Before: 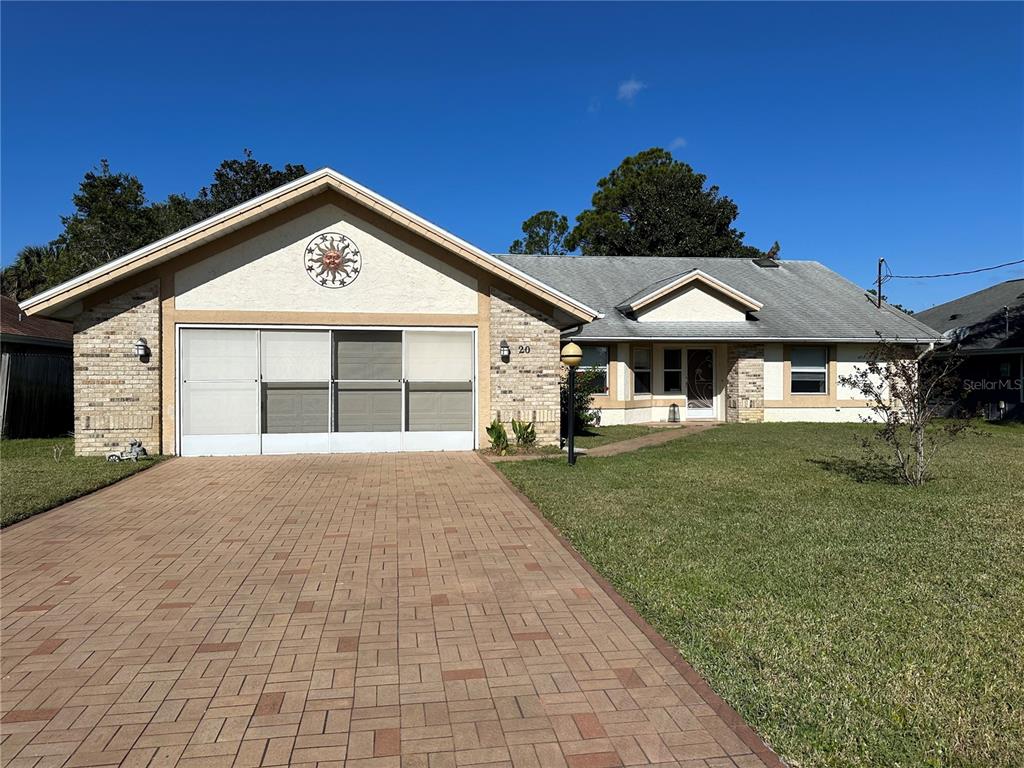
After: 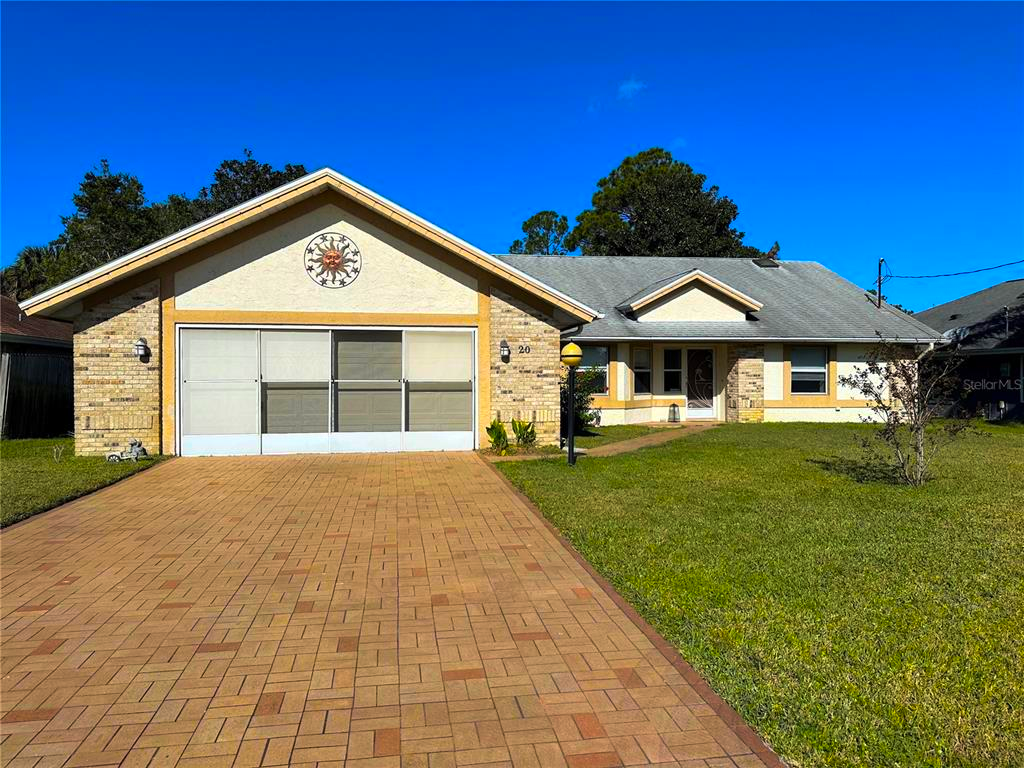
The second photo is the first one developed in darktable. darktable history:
shadows and highlights: shadows 37.01, highlights -27.97, soften with gaussian
color balance rgb: linear chroma grading › highlights 99.548%, linear chroma grading › global chroma 23.874%, perceptual saturation grading › global saturation -0.024%
